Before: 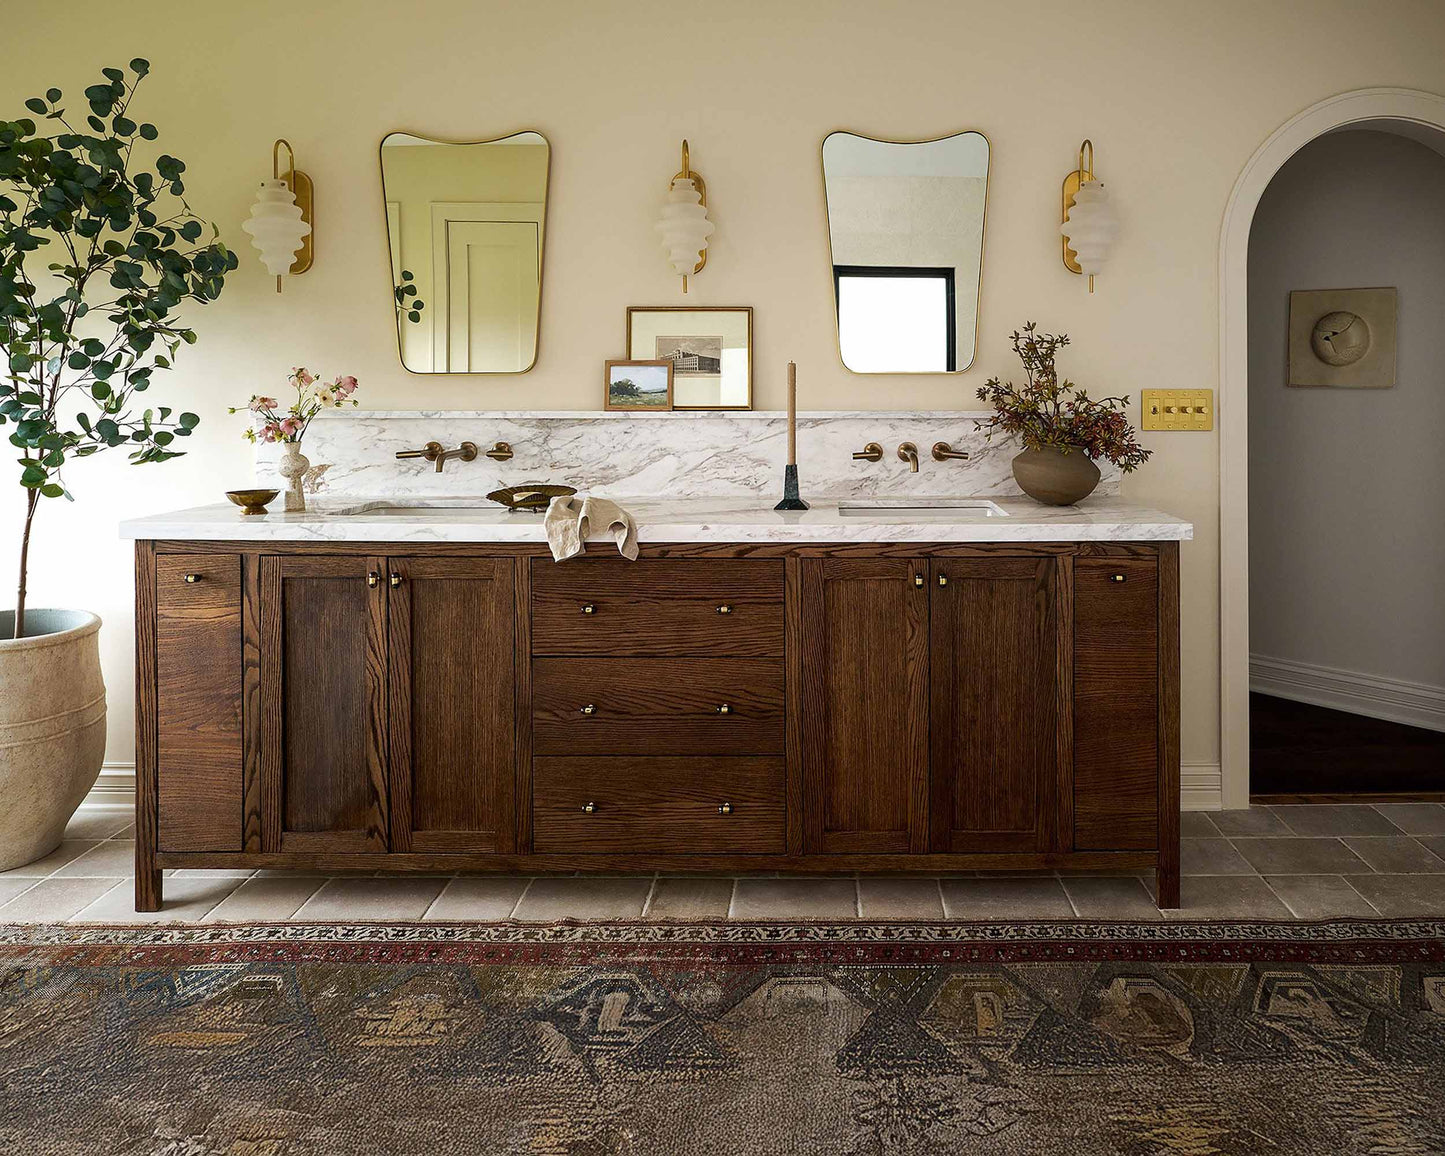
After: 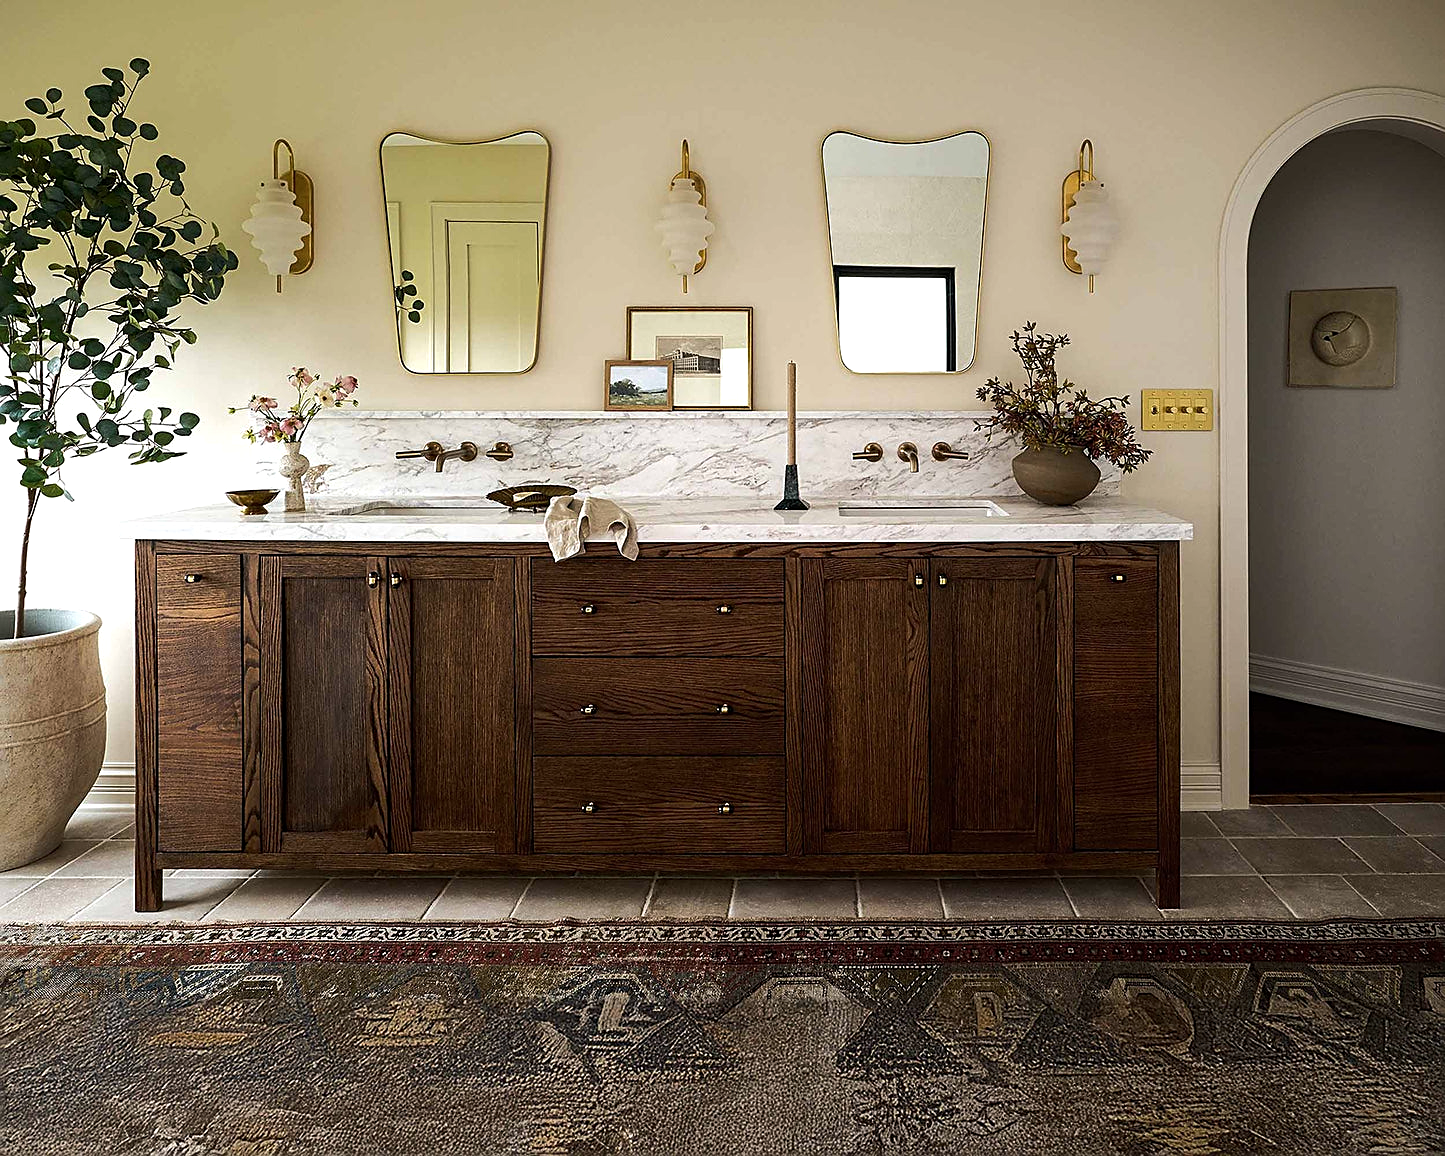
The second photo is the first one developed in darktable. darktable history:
exposure: exposure -0.155 EV, compensate highlight preservation false
sharpen: on, module defaults
tone equalizer: -8 EV -0.449 EV, -7 EV -0.411 EV, -6 EV -0.308 EV, -5 EV -0.259 EV, -3 EV 0.202 EV, -2 EV 0.306 EV, -1 EV 0.39 EV, +0 EV 0.393 EV, edges refinement/feathering 500, mask exposure compensation -1.57 EV, preserve details no
